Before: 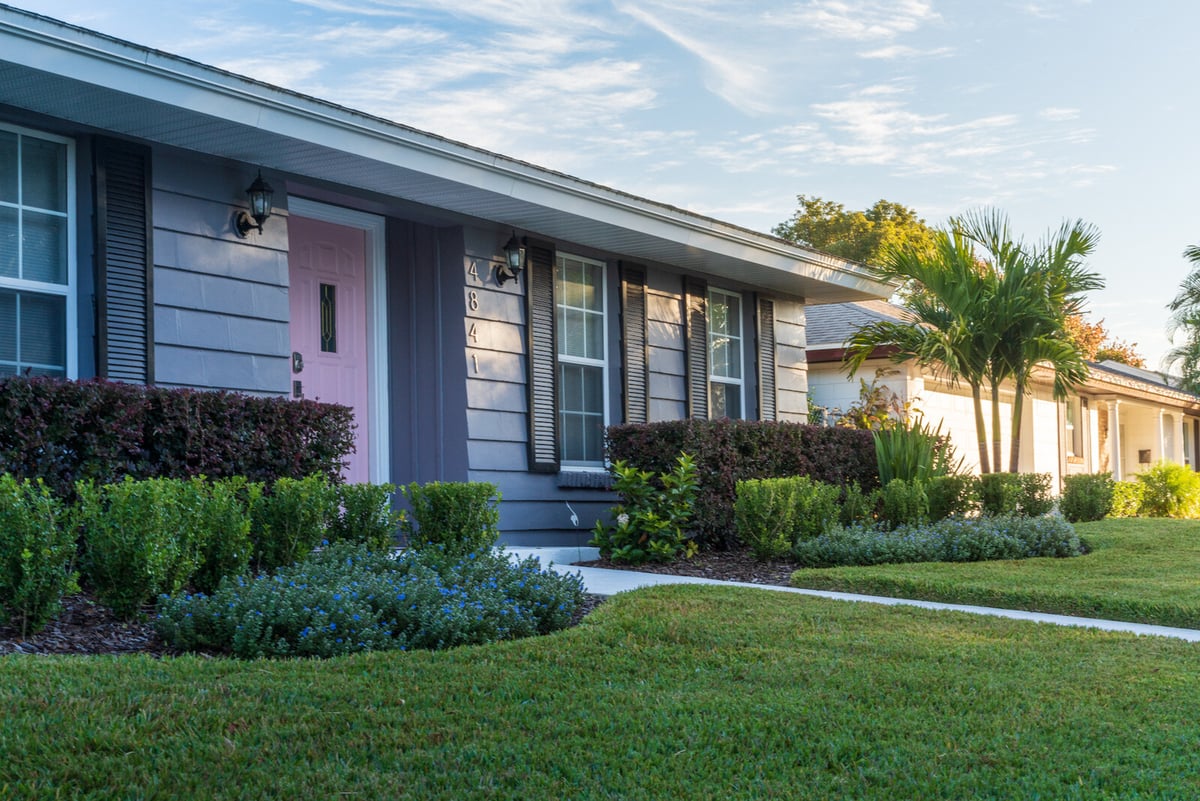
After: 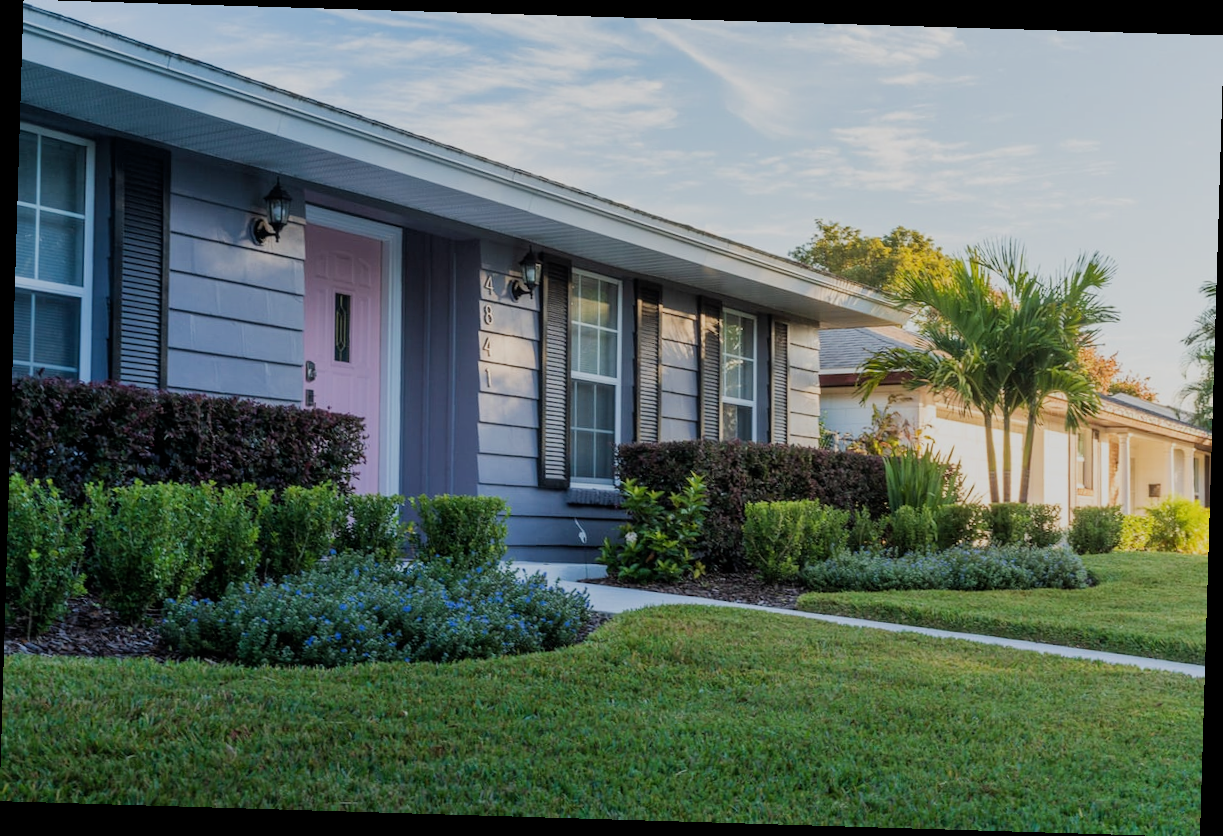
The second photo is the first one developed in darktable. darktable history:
rotate and perspective: rotation 1.72°, automatic cropping off
rgb levels: preserve colors max RGB
filmic rgb: black relative exposure -16 EV, white relative exposure 6.92 EV, hardness 4.7
